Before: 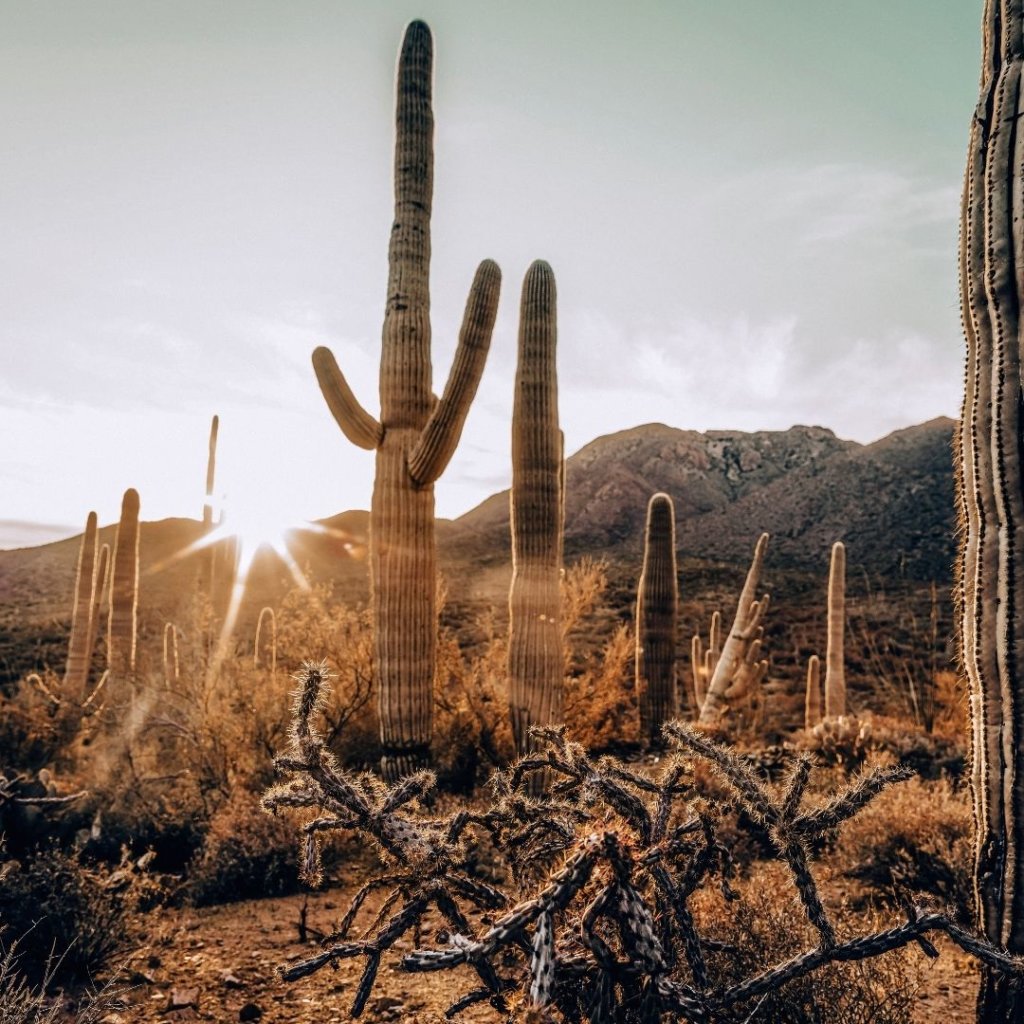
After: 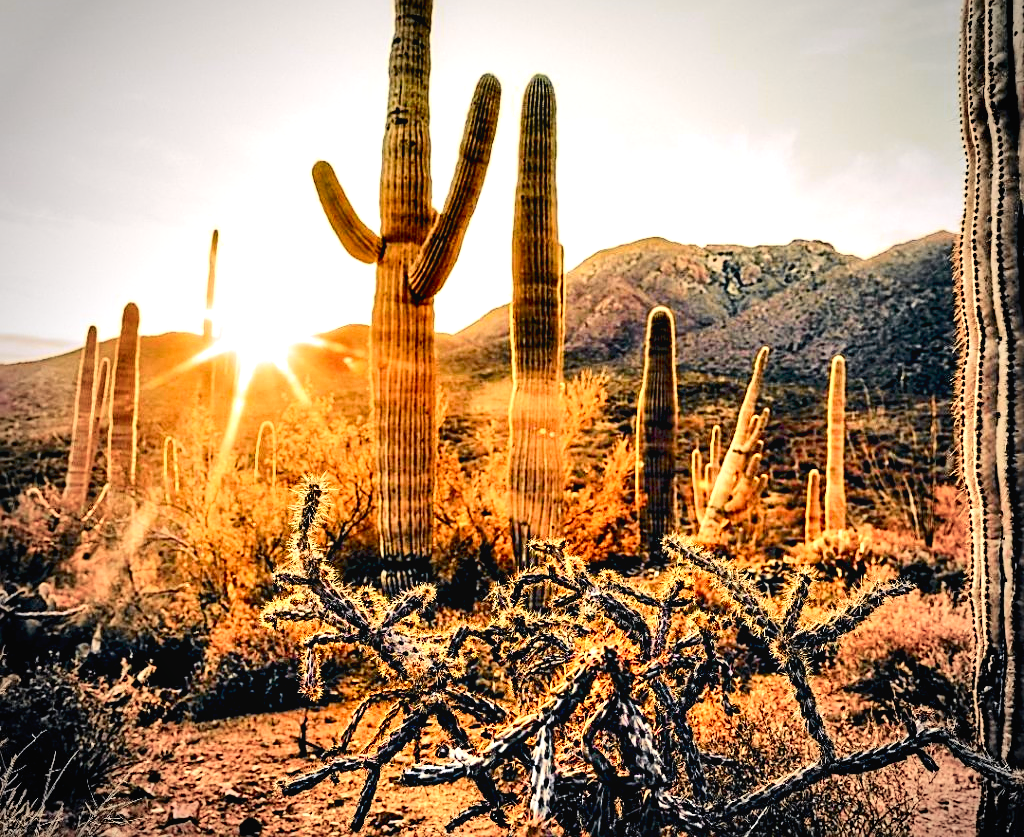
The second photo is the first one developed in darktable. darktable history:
sharpen: on, module defaults
contrast equalizer: octaves 7, y [[0.6 ×6], [0.55 ×6], [0 ×6], [0 ×6], [0 ×6]]
crop and rotate: top 18.209%
exposure: black level correction 0, exposure 0.7 EV, compensate highlight preservation false
color balance rgb: highlights gain › chroma 2.194%, highlights gain › hue 74.88°, perceptual saturation grading › global saturation 30.726%, perceptual brilliance grading › global brilliance 11.388%, contrast -19.906%
tone curve: curves: ch0 [(0, 0.028) (0.037, 0.05) (0.123, 0.114) (0.19, 0.176) (0.269, 0.27) (0.48, 0.57) (0.595, 0.695) (0.718, 0.823) (0.855, 0.913) (1, 0.982)]; ch1 [(0, 0) (0.243, 0.245) (0.422, 0.415) (0.493, 0.495) (0.508, 0.506) (0.536, 0.538) (0.569, 0.58) (0.611, 0.644) (0.769, 0.807) (1, 1)]; ch2 [(0, 0) (0.249, 0.216) (0.349, 0.321) (0.424, 0.442) (0.476, 0.483) (0.498, 0.499) (0.517, 0.519) (0.532, 0.547) (0.569, 0.608) (0.614, 0.661) (0.706, 0.75) (0.808, 0.809) (0.991, 0.968)], color space Lab, independent channels, preserve colors none
vignetting: fall-off start 67.24%, width/height ratio 1.011
